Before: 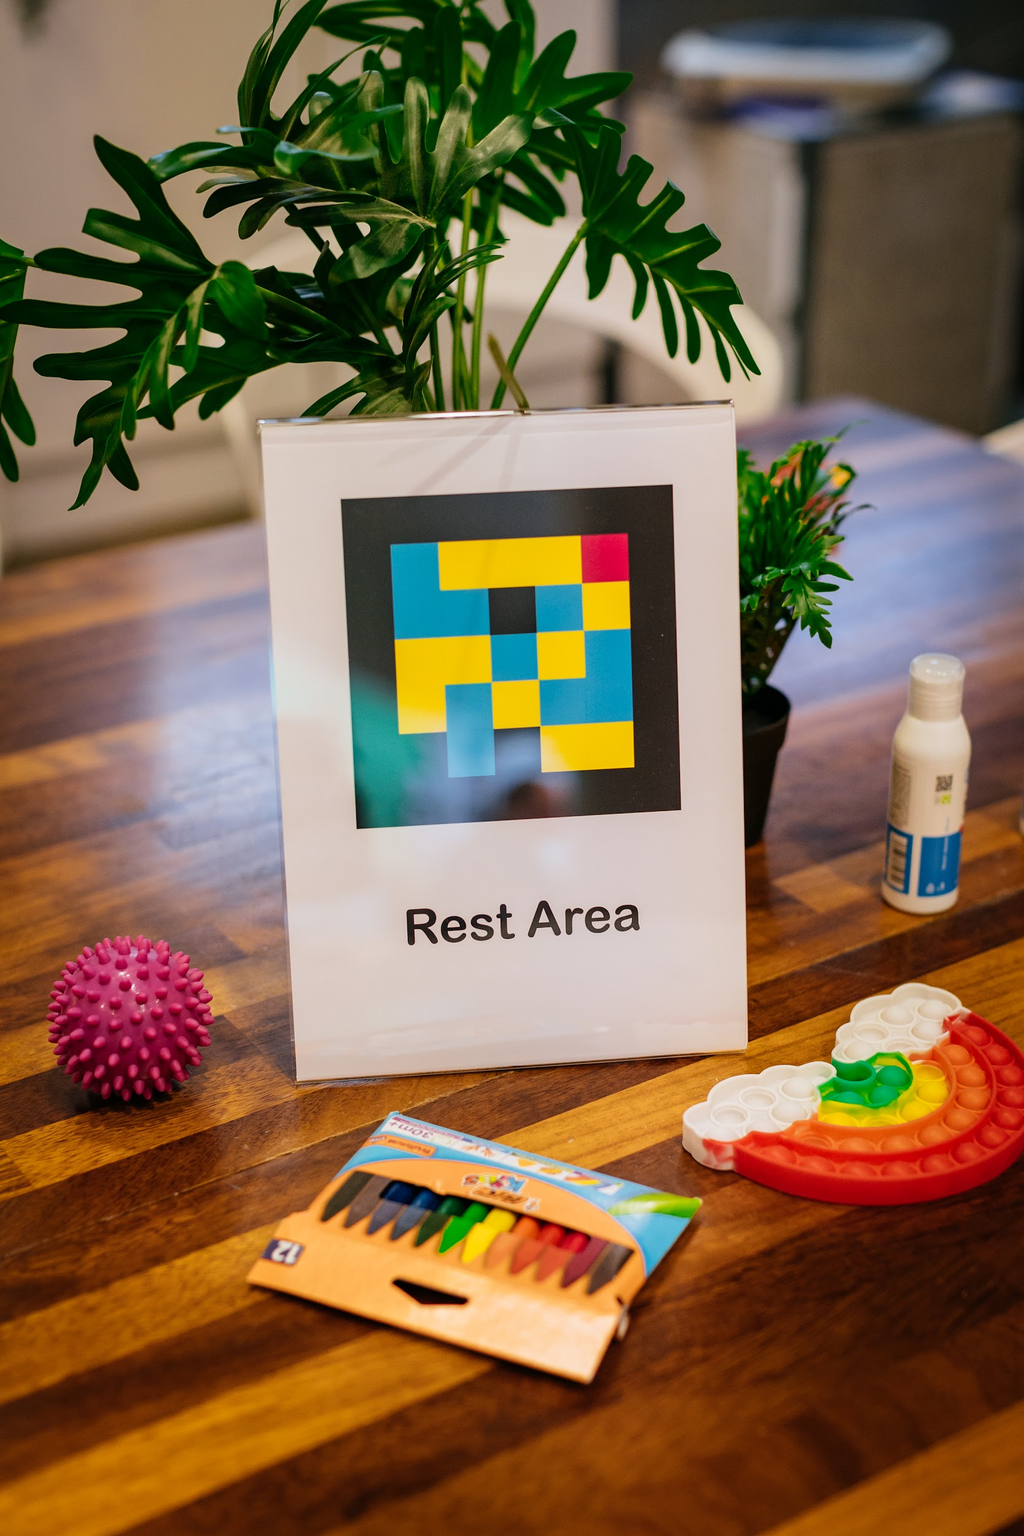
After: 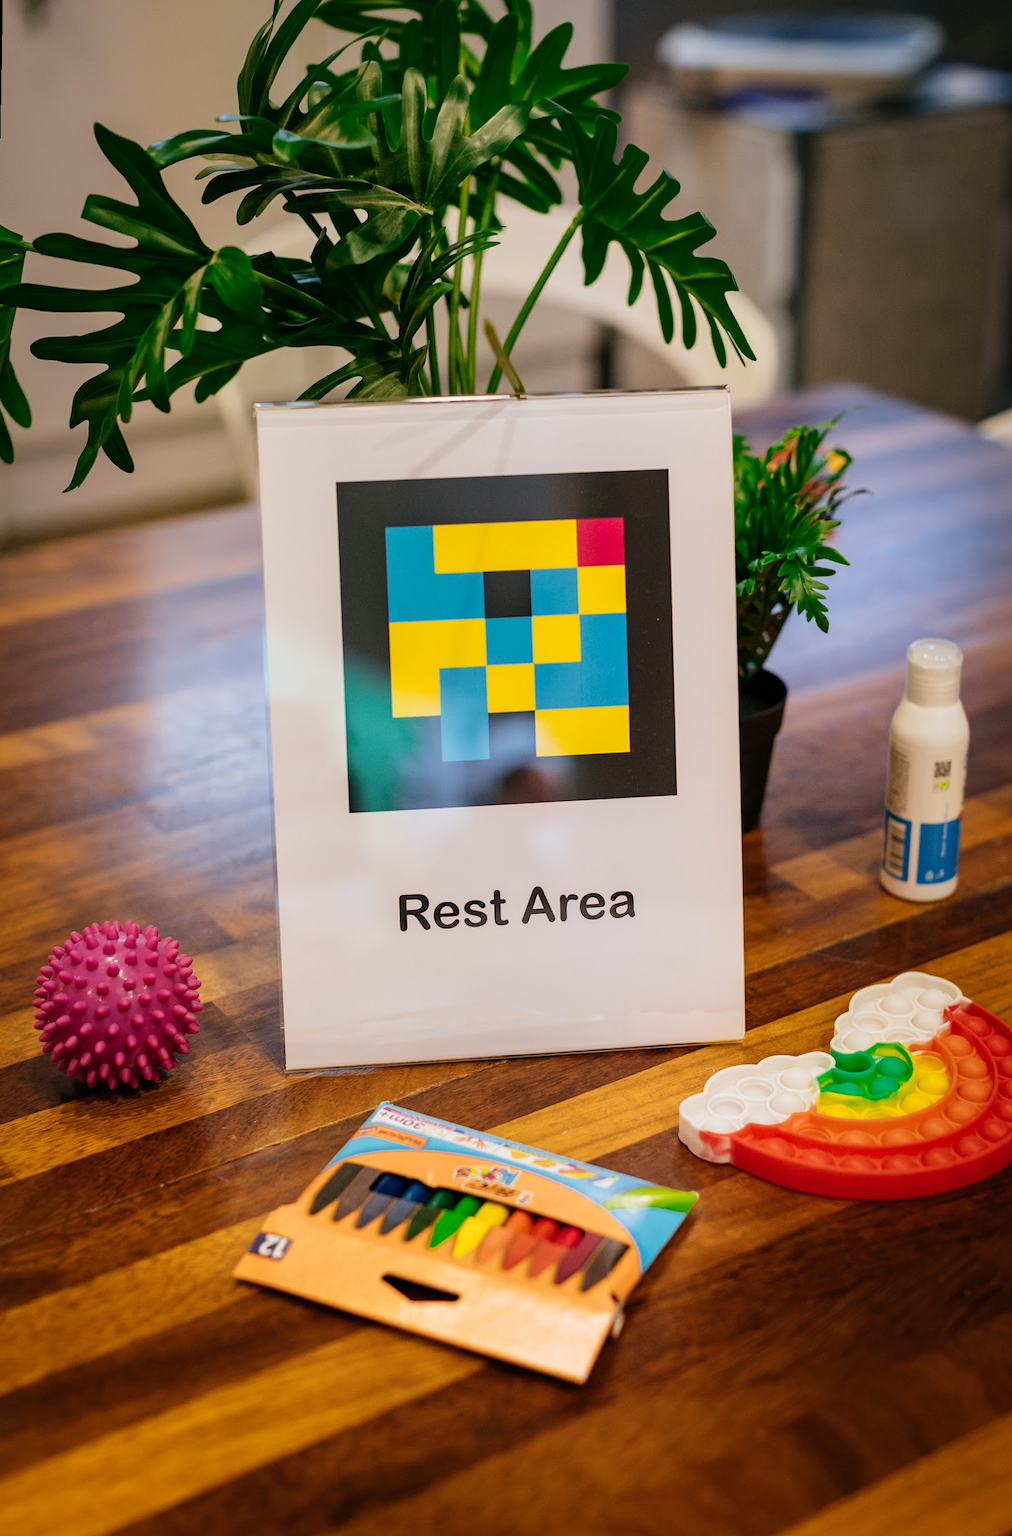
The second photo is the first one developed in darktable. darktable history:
tone equalizer: on, module defaults
rotate and perspective: rotation 0.226°, lens shift (vertical) -0.042, crop left 0.023, crop right 0.982, crop top 0.006, crop bottom 0.994
